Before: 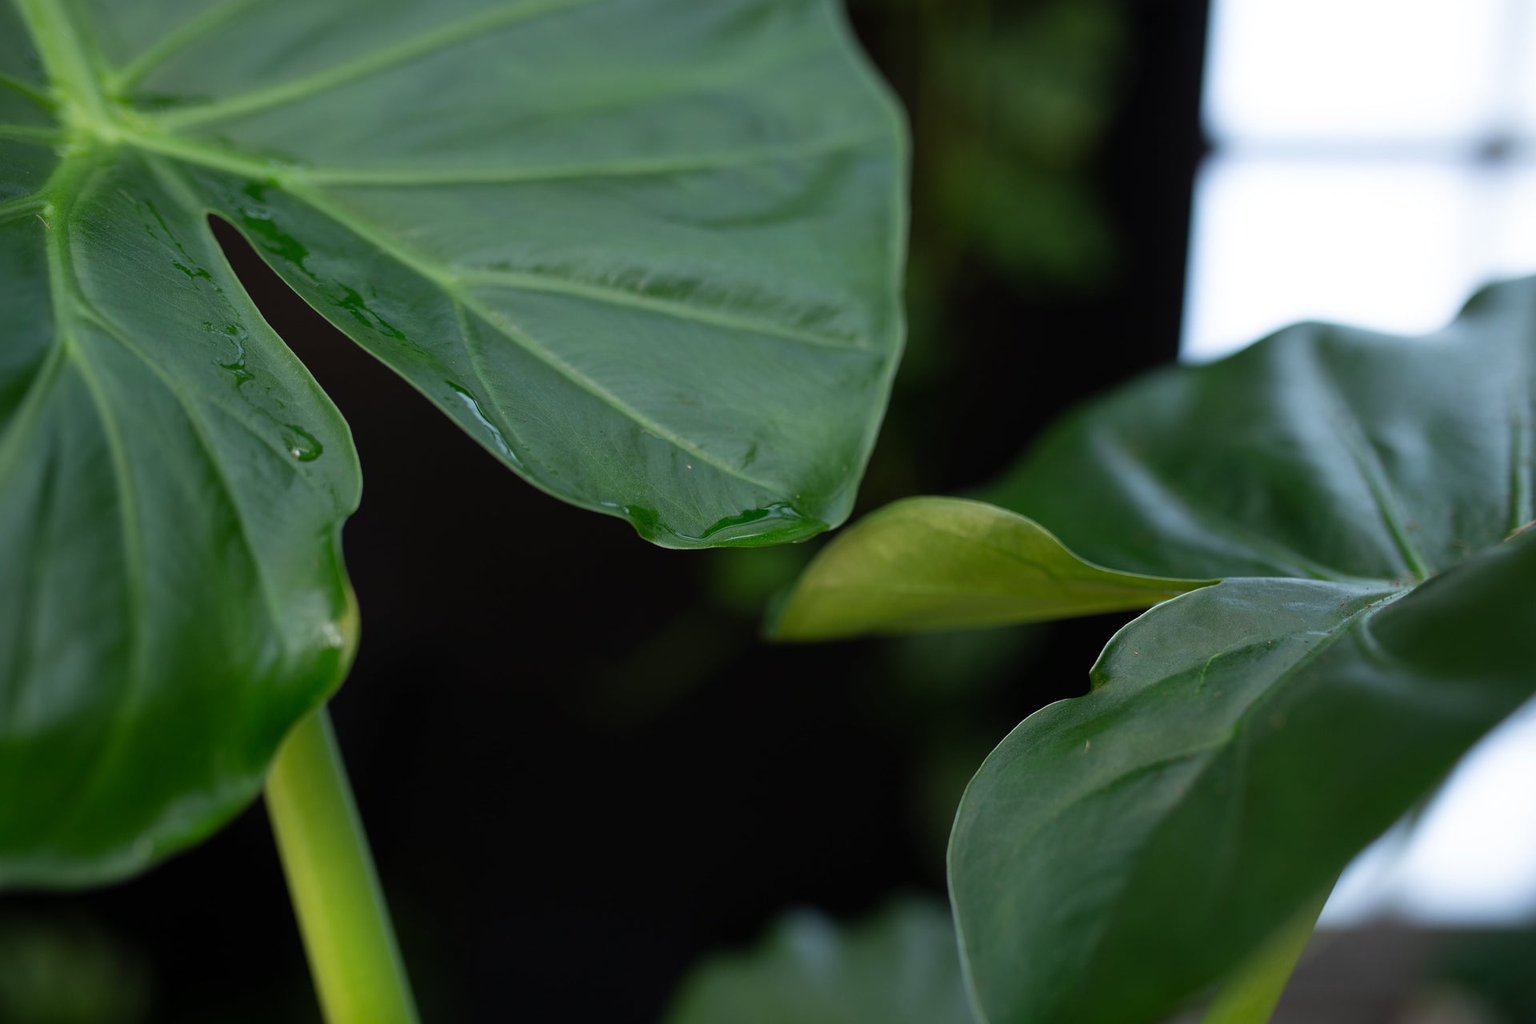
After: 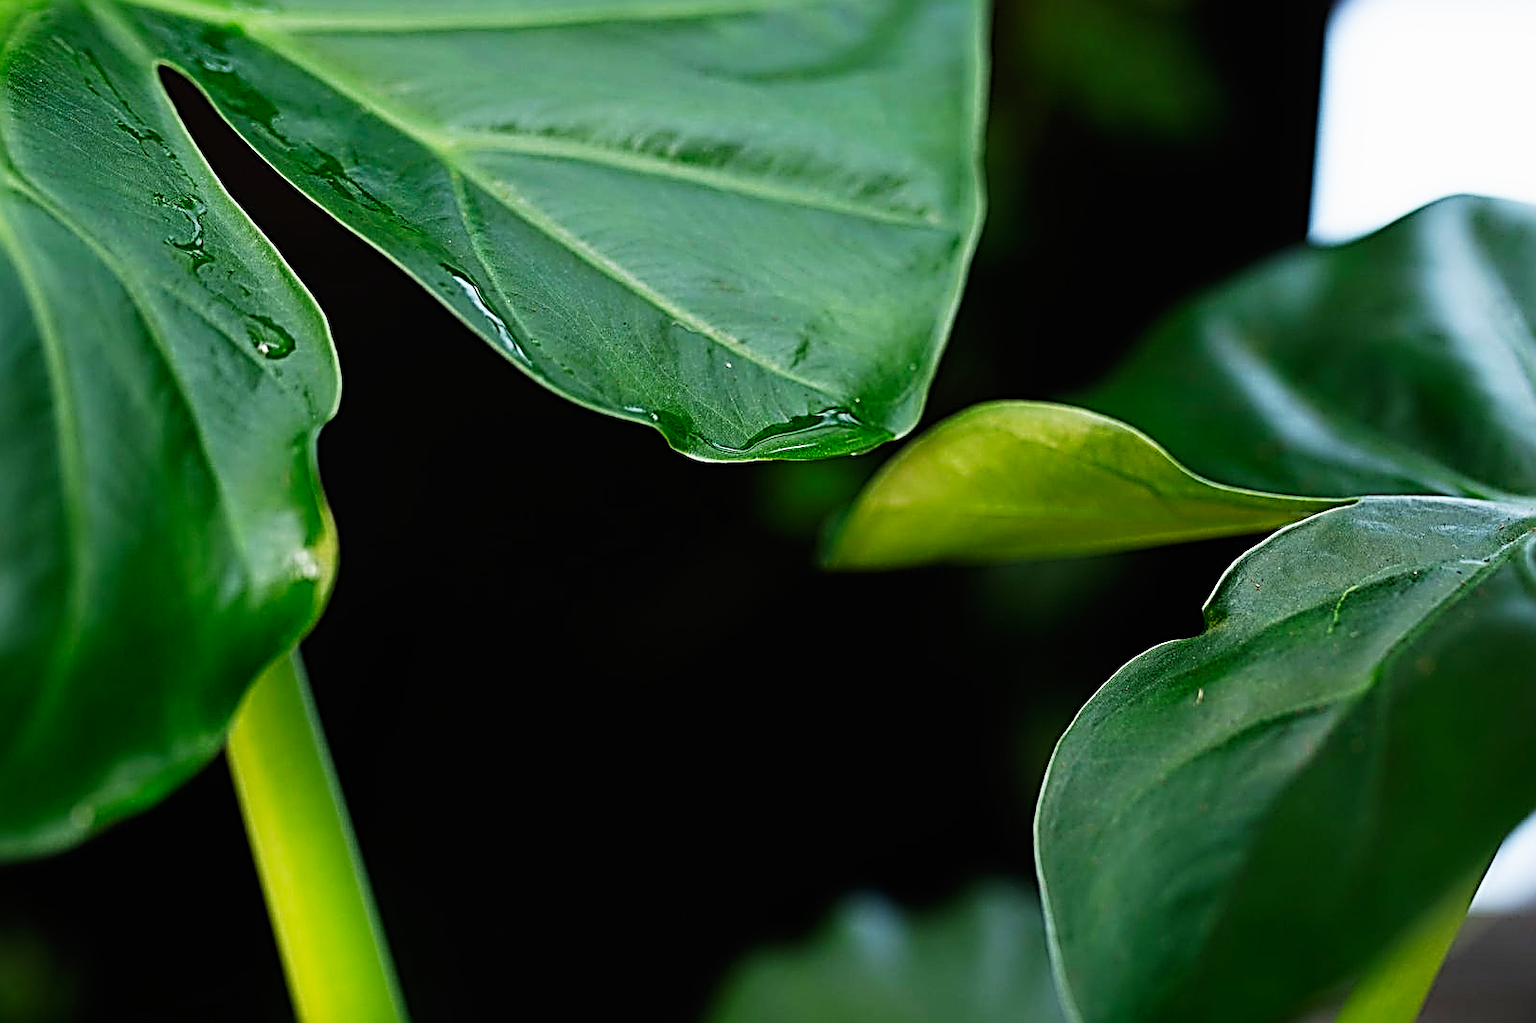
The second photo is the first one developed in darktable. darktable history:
exposure: exposure -0.492 EV, compensate highlight preservation false
base curve: curves: ch0 [(0, 0) (0.007, 0.004) (0.027, 0.03) (0.046, 0.07) (0.207, 0.54) (0.442, 0.872) (0.673, 0.972) (1, 1)], preserve colors none
crop and rotate: left 4.842%, top 15.51%, right 10.668%
sharpen: radius 3.158, amount 1.731
